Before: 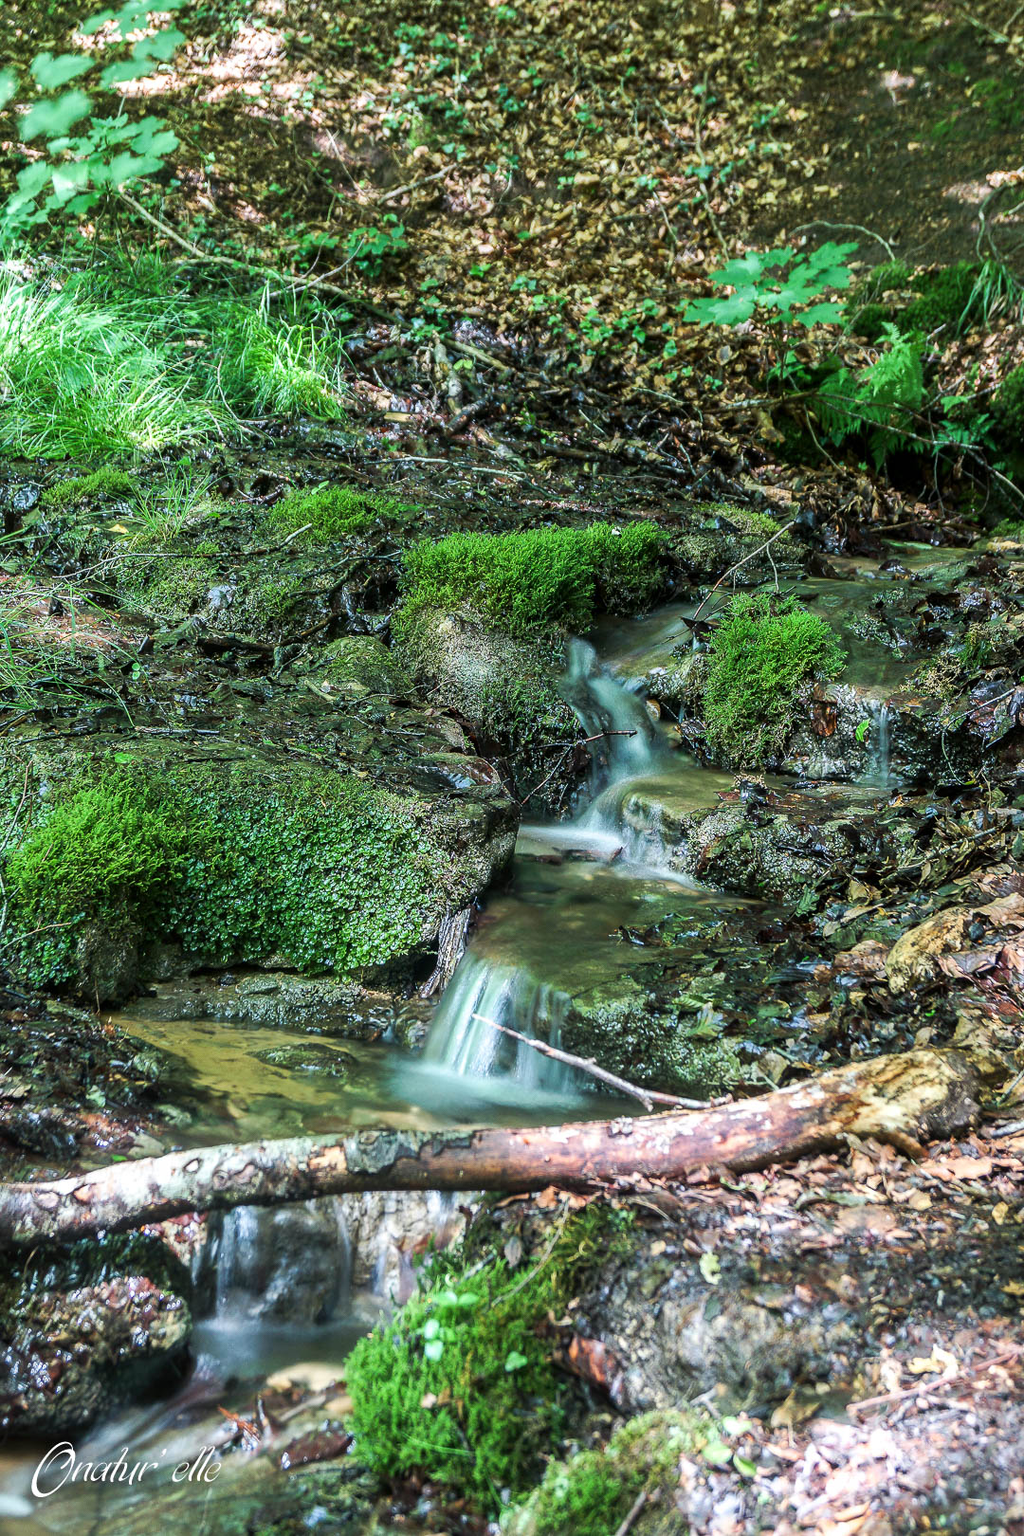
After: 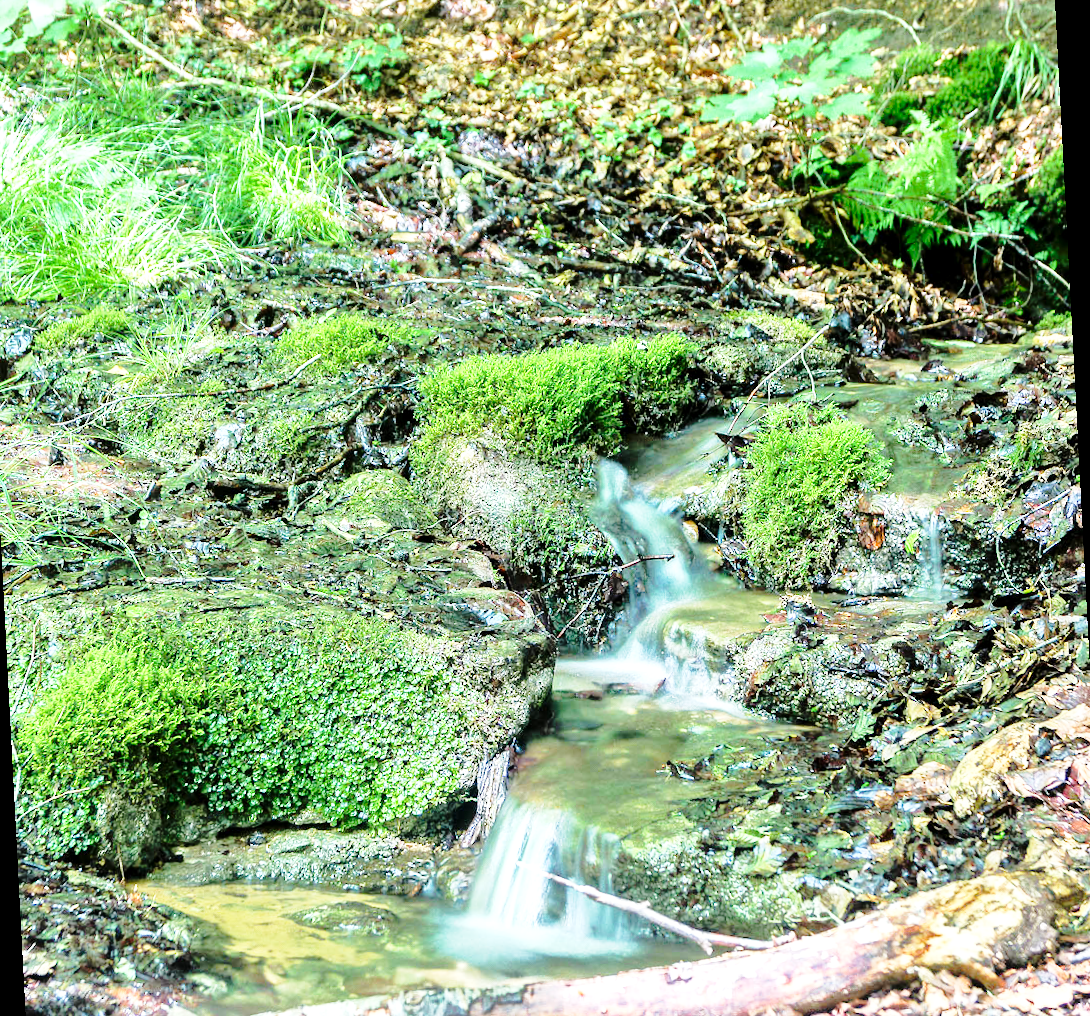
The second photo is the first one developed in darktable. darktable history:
crop and rotate: top 8.293%, bottom 20.996%
base curve: curves: ch0 [(0, 0) (0.028, 0.03) (0.121, 0.232) (0.46, 0.748) (0.859, 0.968) (1, 1)], preserve colors none
rotate and perspective: rotation -3°, crop left 0.031, crop right 0.968, crop top 0.07, crop bottom 0.93
tone equalizer: -7 EV 0.15 EV, -6 EV 0.6 EV, -5 EV 1.15 EV, -4 EV 1.33 EV, -3 EV 1.15 EV, -2 EV 0.6 EV, -1 EV 0.15 EV, mask exposure compensation -0.5 EV
exposure: black level correction 0.001, exposure 0.5 EV, compensate exposure bias true, compensate highlight preservation false
